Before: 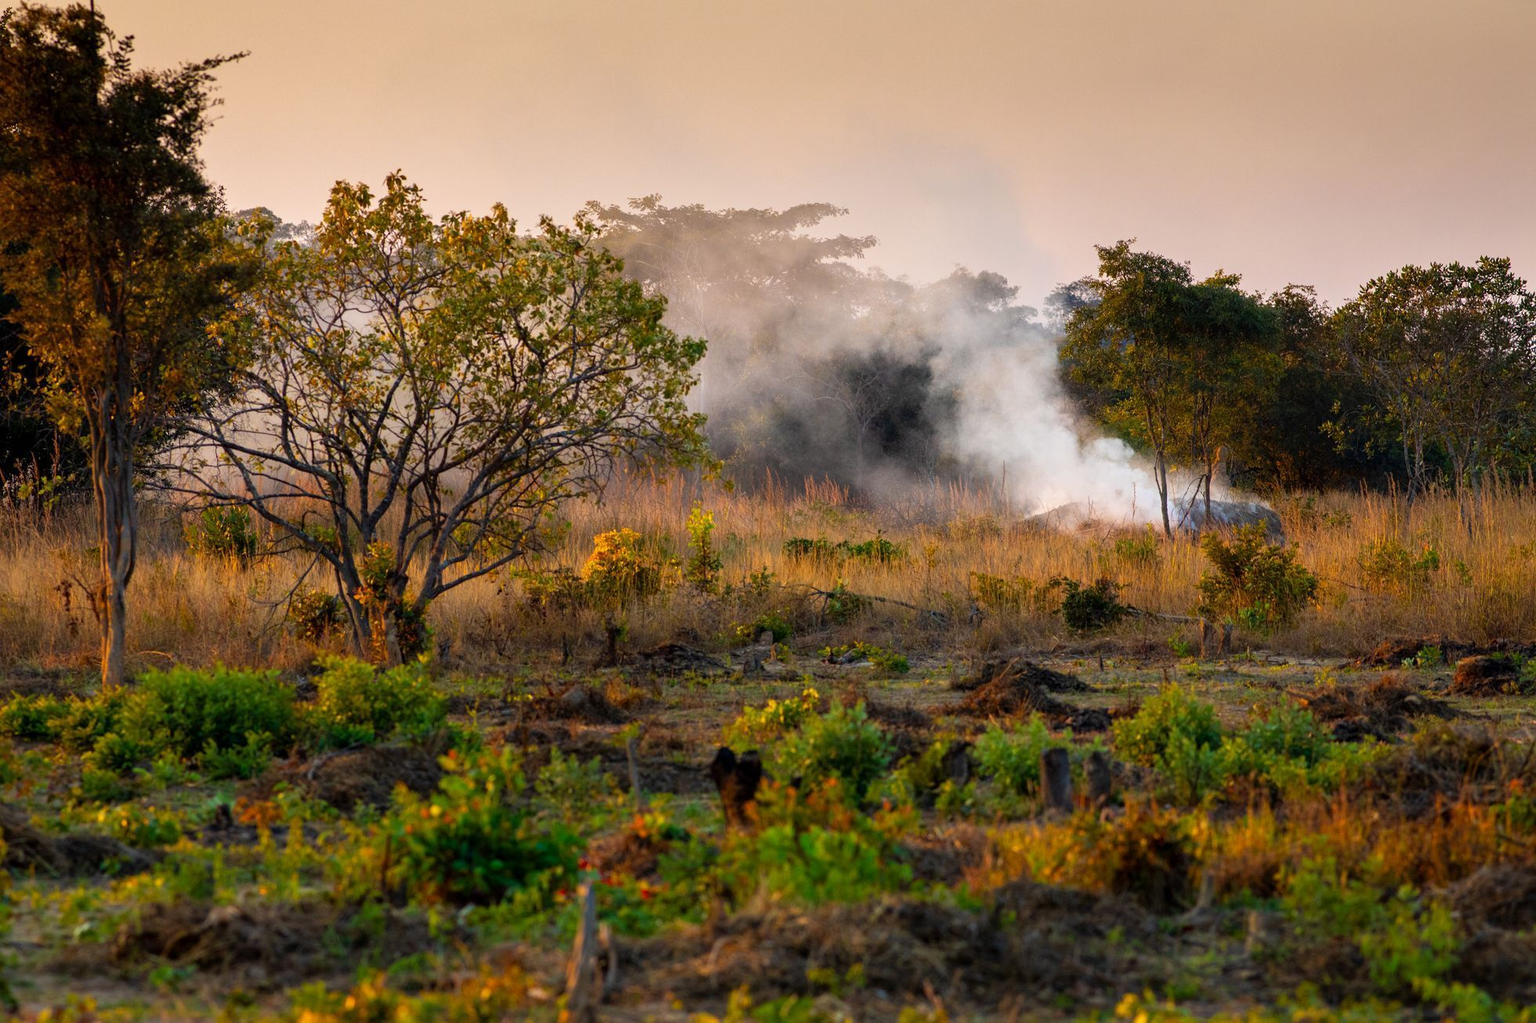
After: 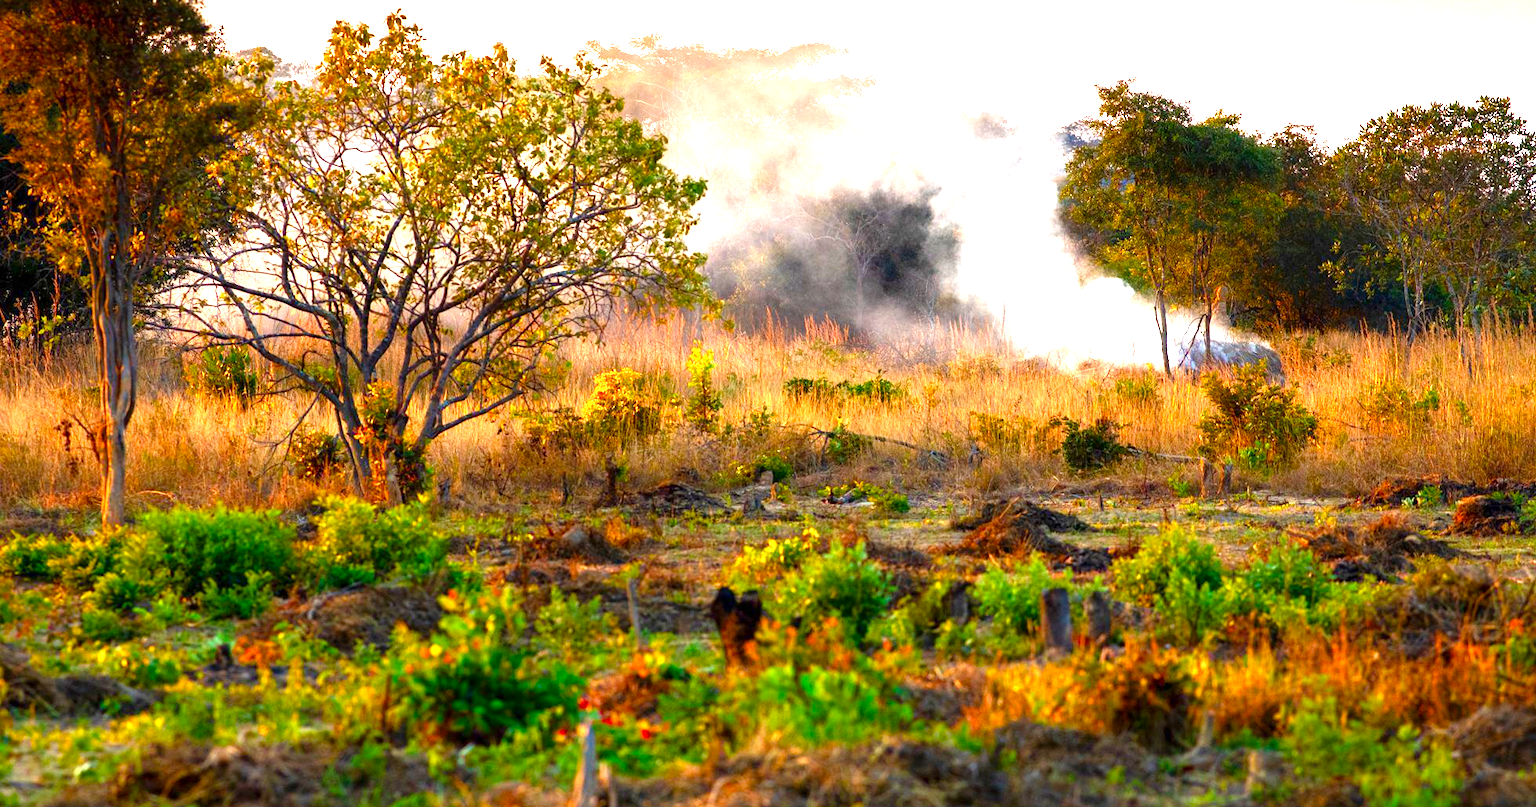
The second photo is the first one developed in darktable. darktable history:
exposure: exposure 1 EV, compensate exposure bias true, compensate highlight preservation false
color balance rgb: perceptual saturation grading › global saturation 0.202%, perceptual saturation grading › highlights -30.72%, perceptual saturation grading › shadows 20.6%, perceptual brilliance grading › global brilliance 18.019%, global vibrance 20%
color correction: highlights b* 0.034, saturation 1.33
crop and rotate: top 15.74%, bottom 5.372%
